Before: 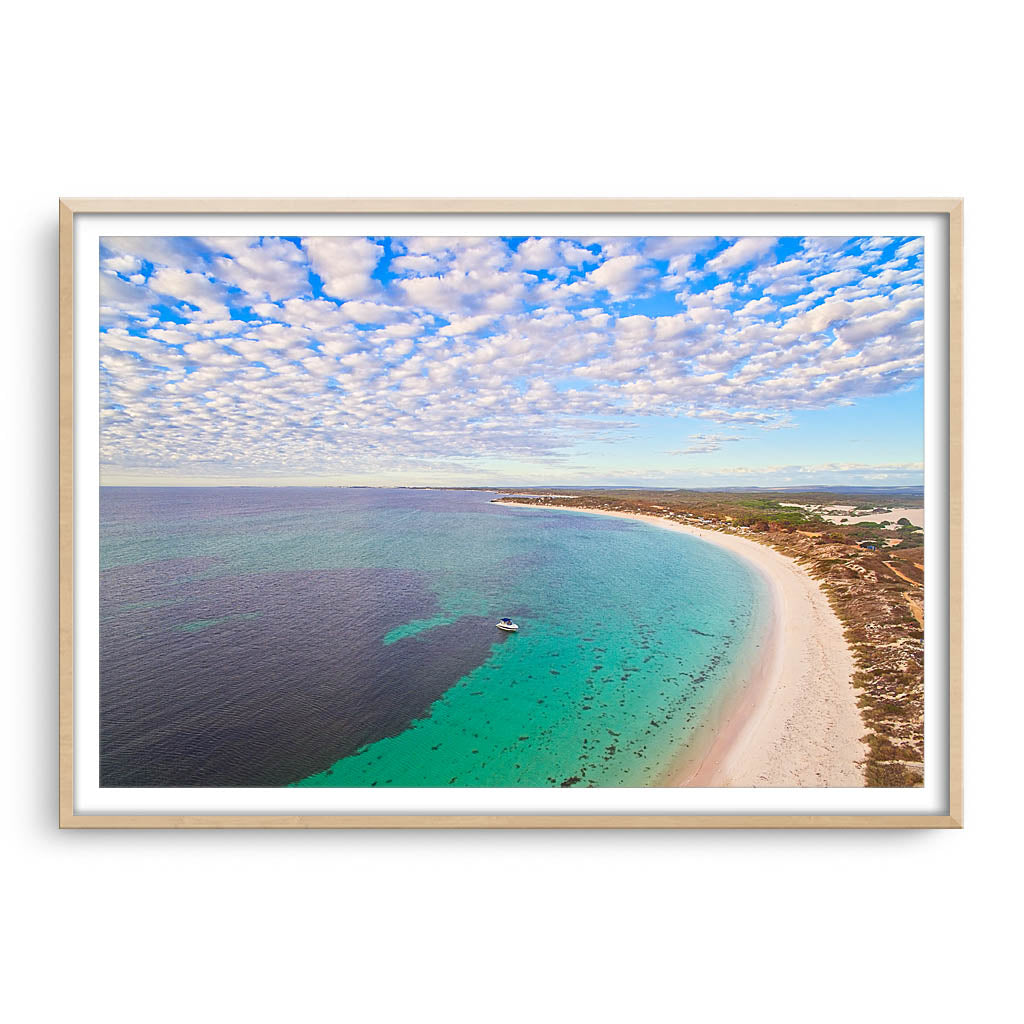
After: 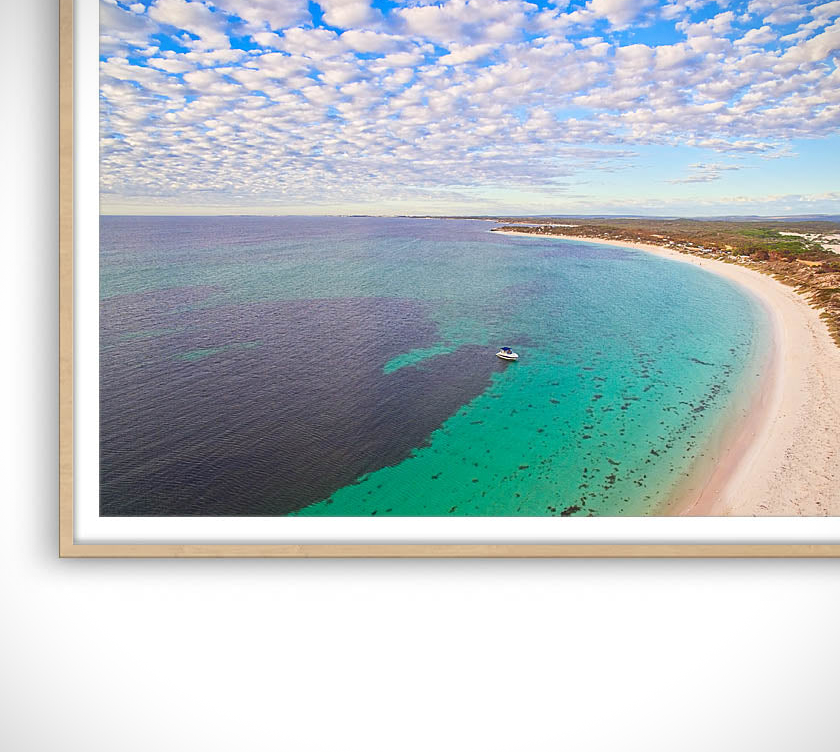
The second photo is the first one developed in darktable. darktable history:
crop: top 26.531%, right 17.959%
vignetting: fall-off start 97.28%, fall-off radius 79%, brightness -0.462, saturation -0.3, width/height ratio 1.114, dithering 8-bit output, unbound false
